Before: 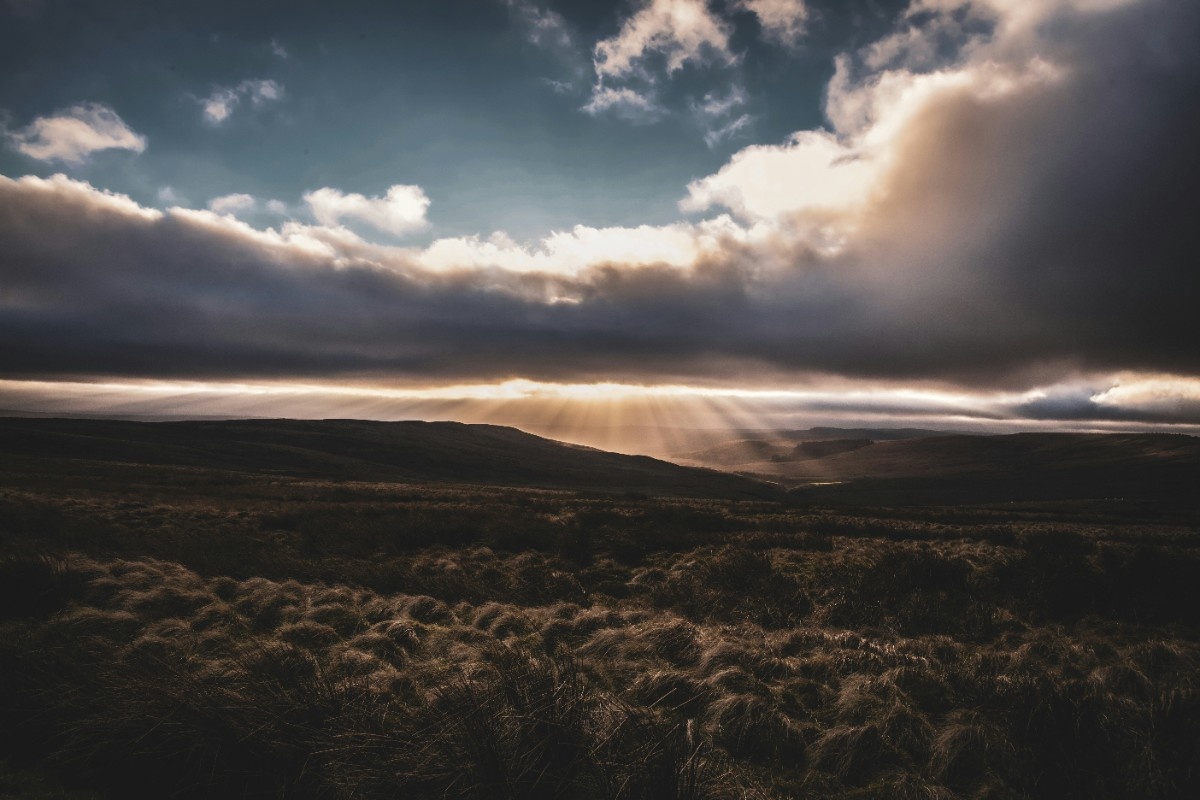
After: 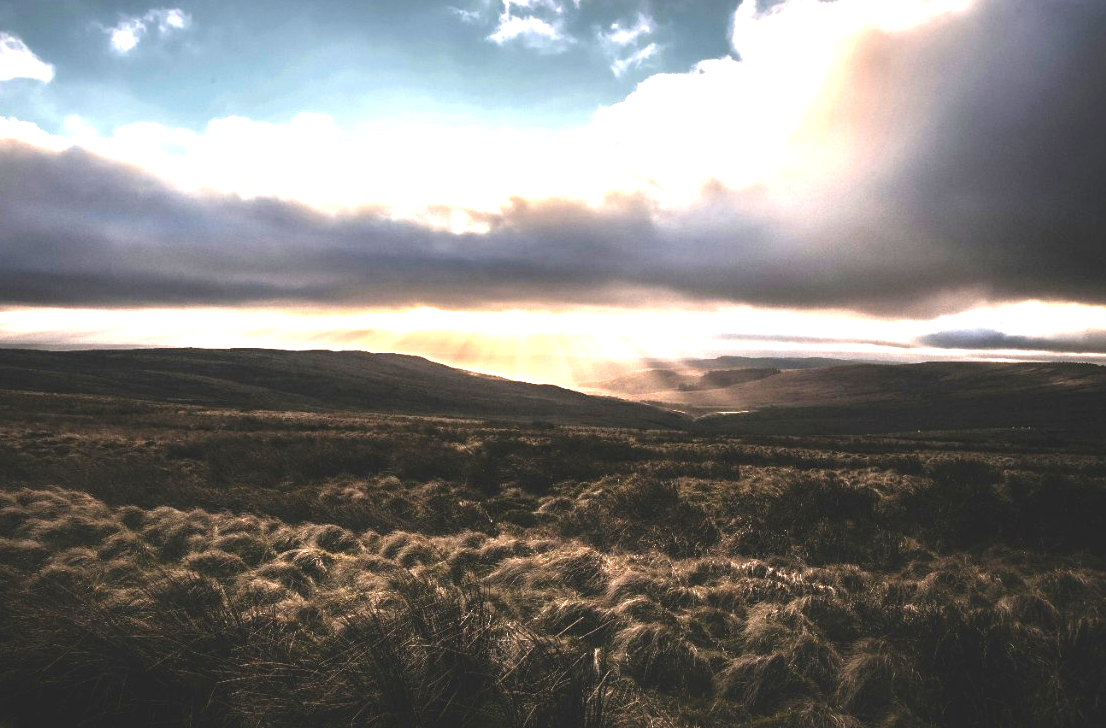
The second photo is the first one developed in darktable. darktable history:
exposure: black level correction 0, exposure 1.179 EV, compensate exposure bias true, compensate highlight preservation false
tone equalizer: -8 EV -0.784 EV, -7 EV -0.719 EV, -6 EV -0.606 EV, -5 EV -0.397 EV, -3 EV 0.398 EV, -2 EV 0.6 EV, -1 EV 0.688 EV, +0 EV 0.76 EV
crop and rotate: left 7.796%, top 8.997%
